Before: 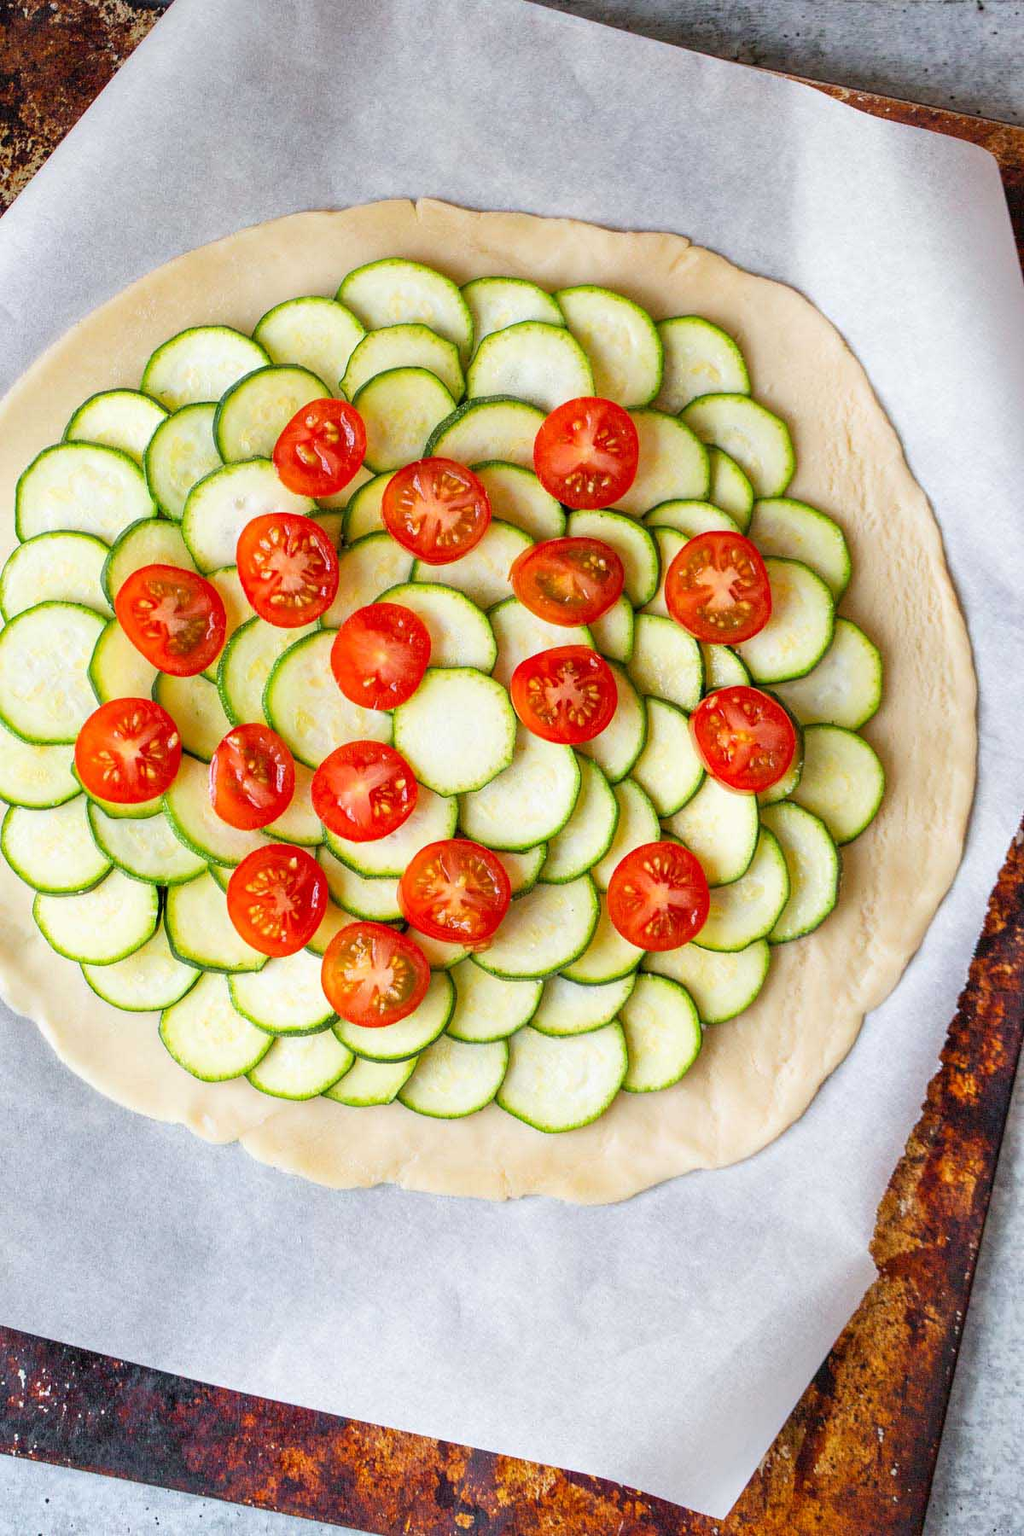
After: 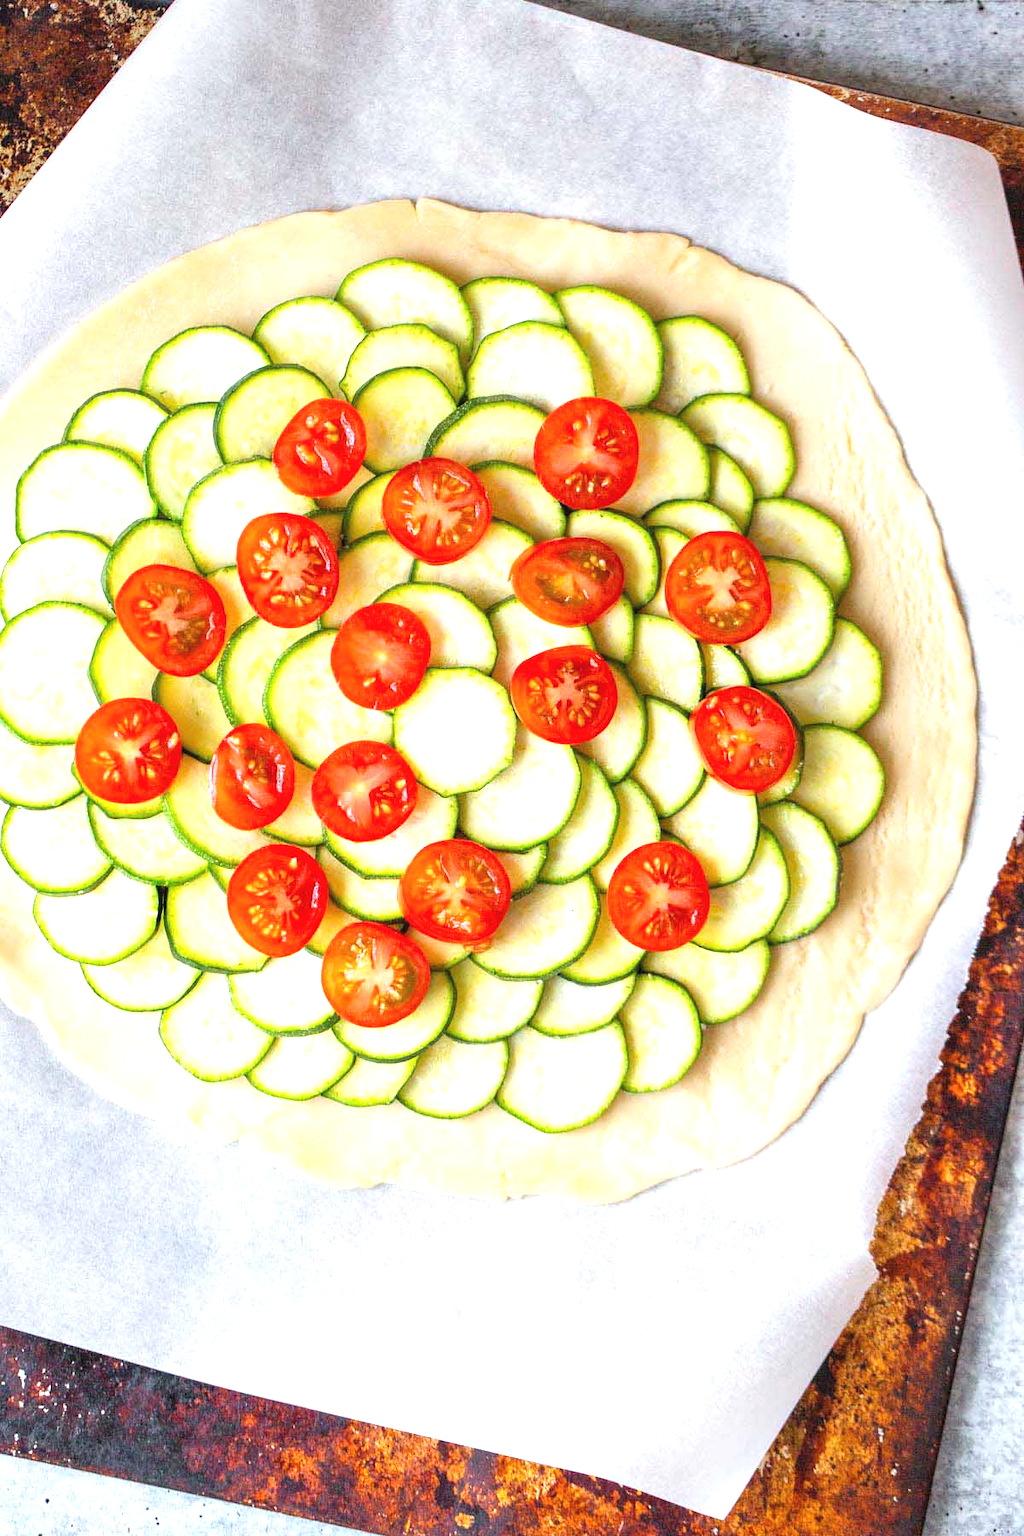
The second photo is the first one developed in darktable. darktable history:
exposure: black level correction -0.002, exposure 0.708 EV, compensate highlight preservation false
